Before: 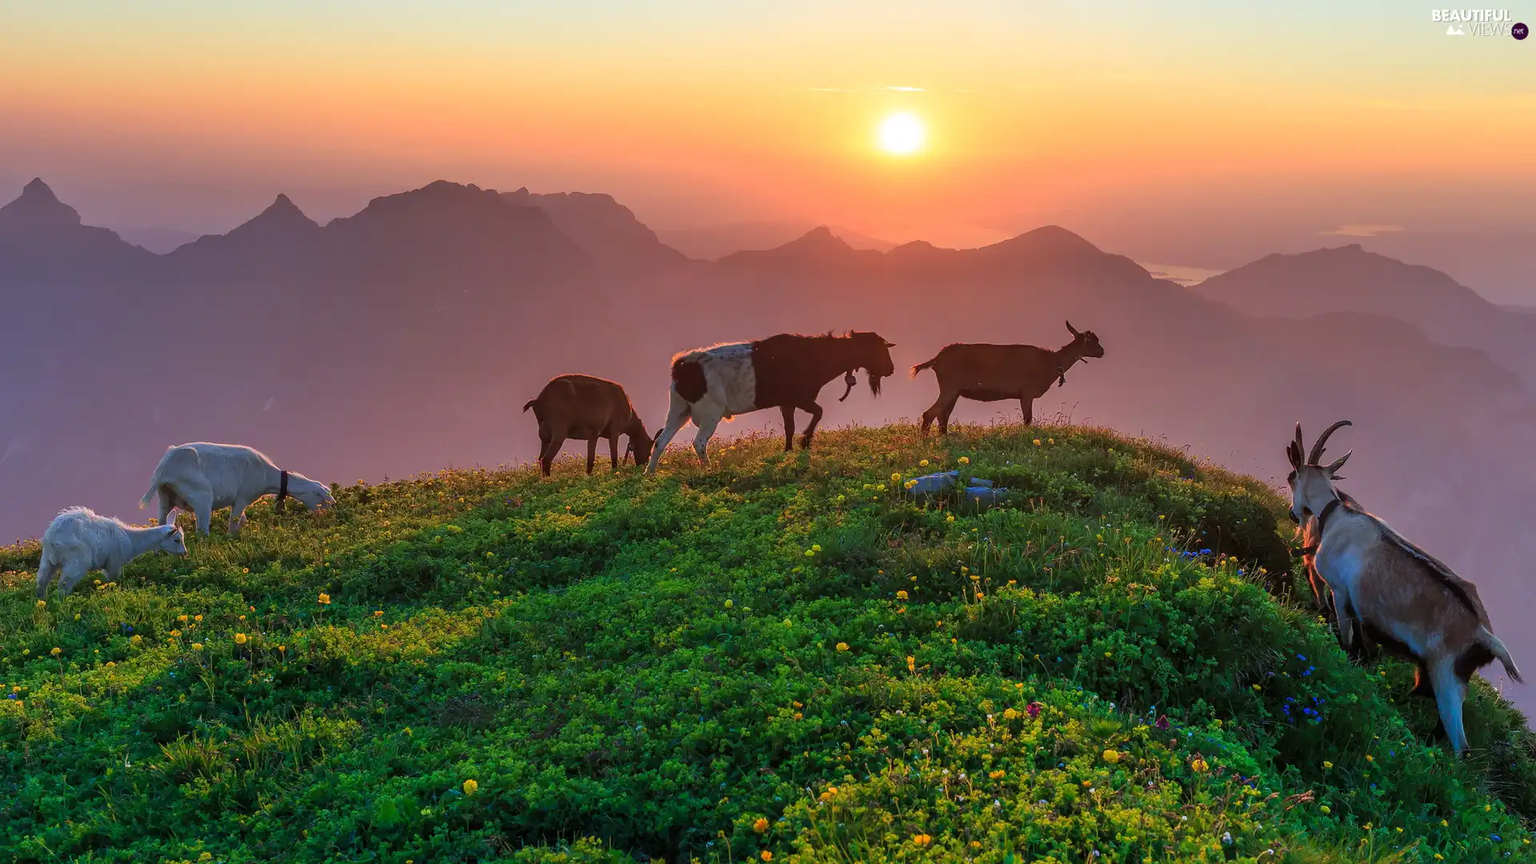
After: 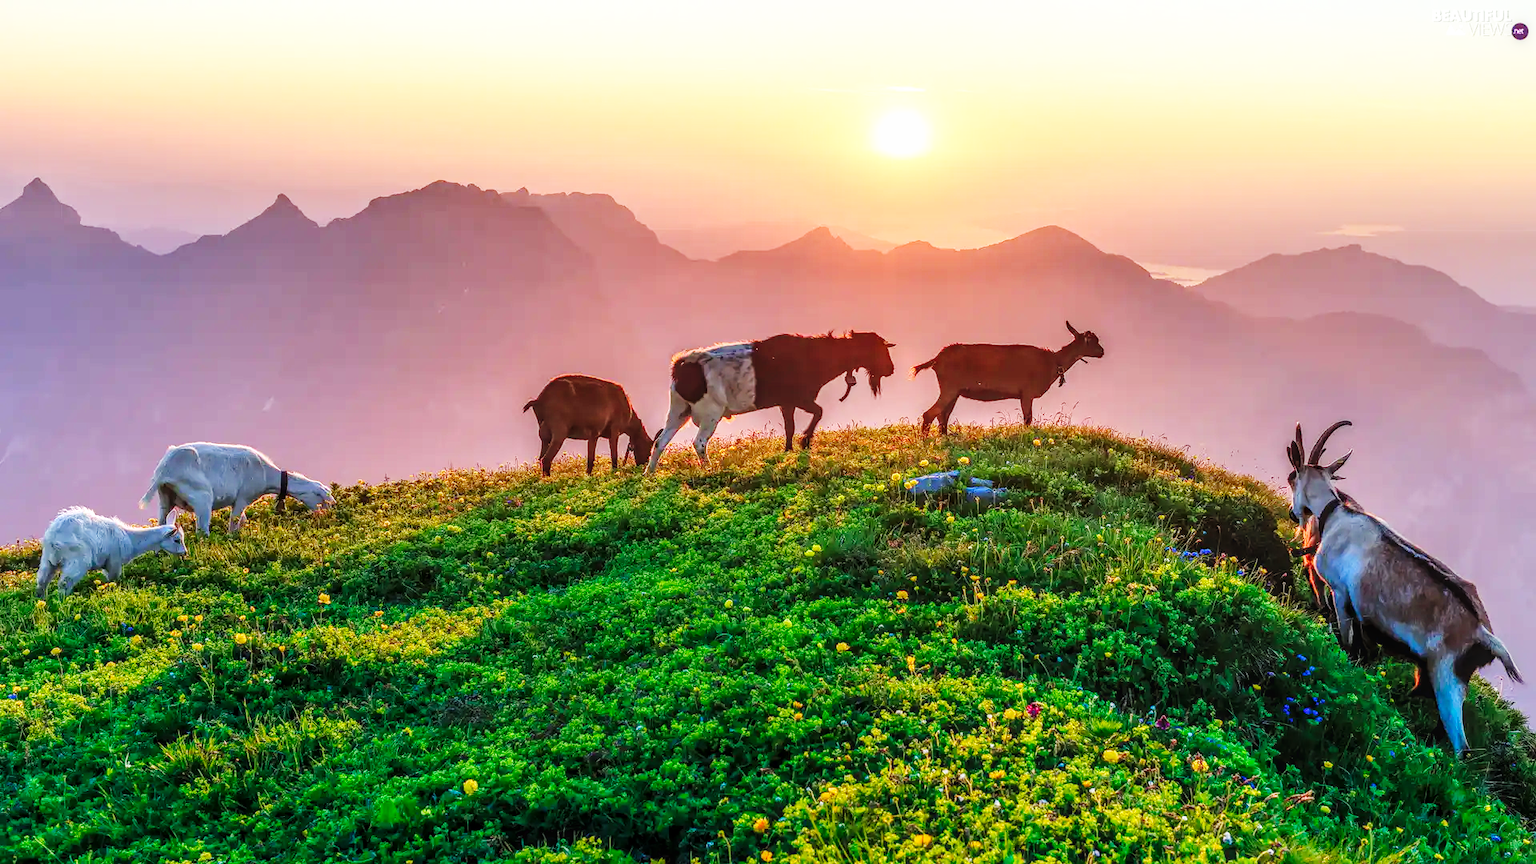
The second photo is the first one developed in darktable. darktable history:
base curve: curves: ch0 [(0, 0.003) (0.001, 0.002) (0.006, 0.004) (0.02, 0.022) (0.048, 0.086) (0.094, 0.234) (0.162, 0.431) (0.258, 0.629) (0.385, 0.8) (0.548, 0.918) (0.751, 0.988) (1, 1)], preserve colors none
local contrast: highlights 0%, shadows 0%, detail 133%
